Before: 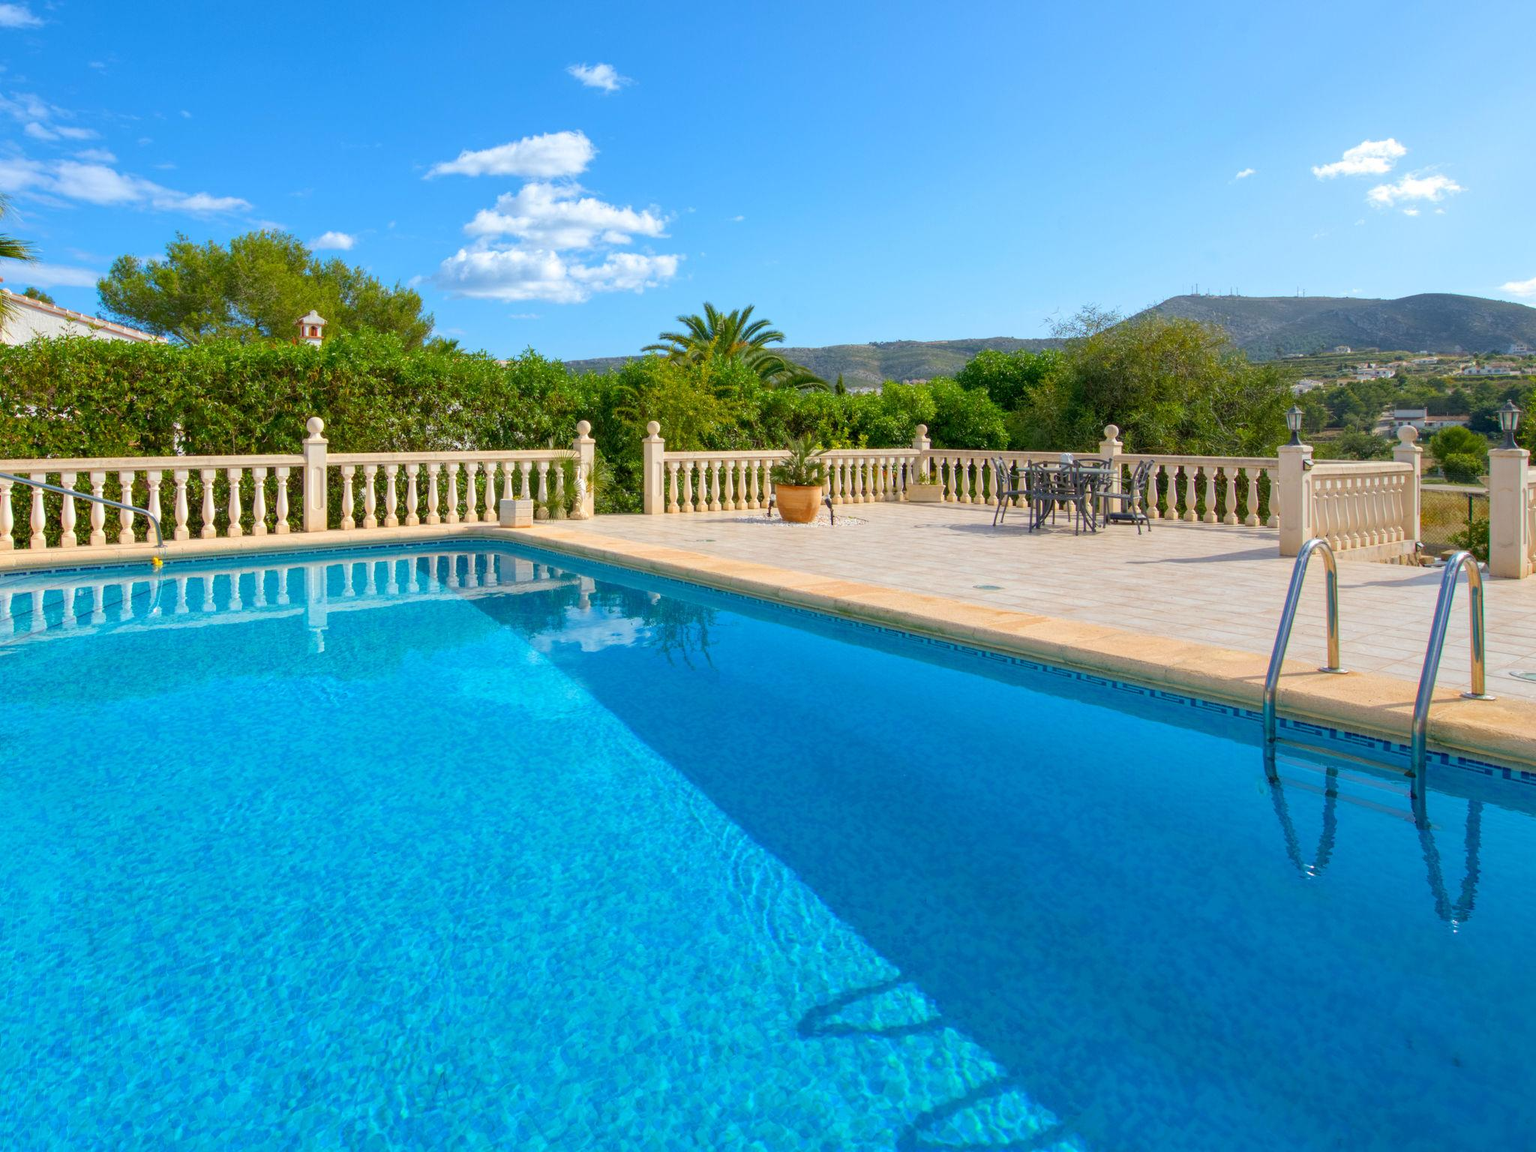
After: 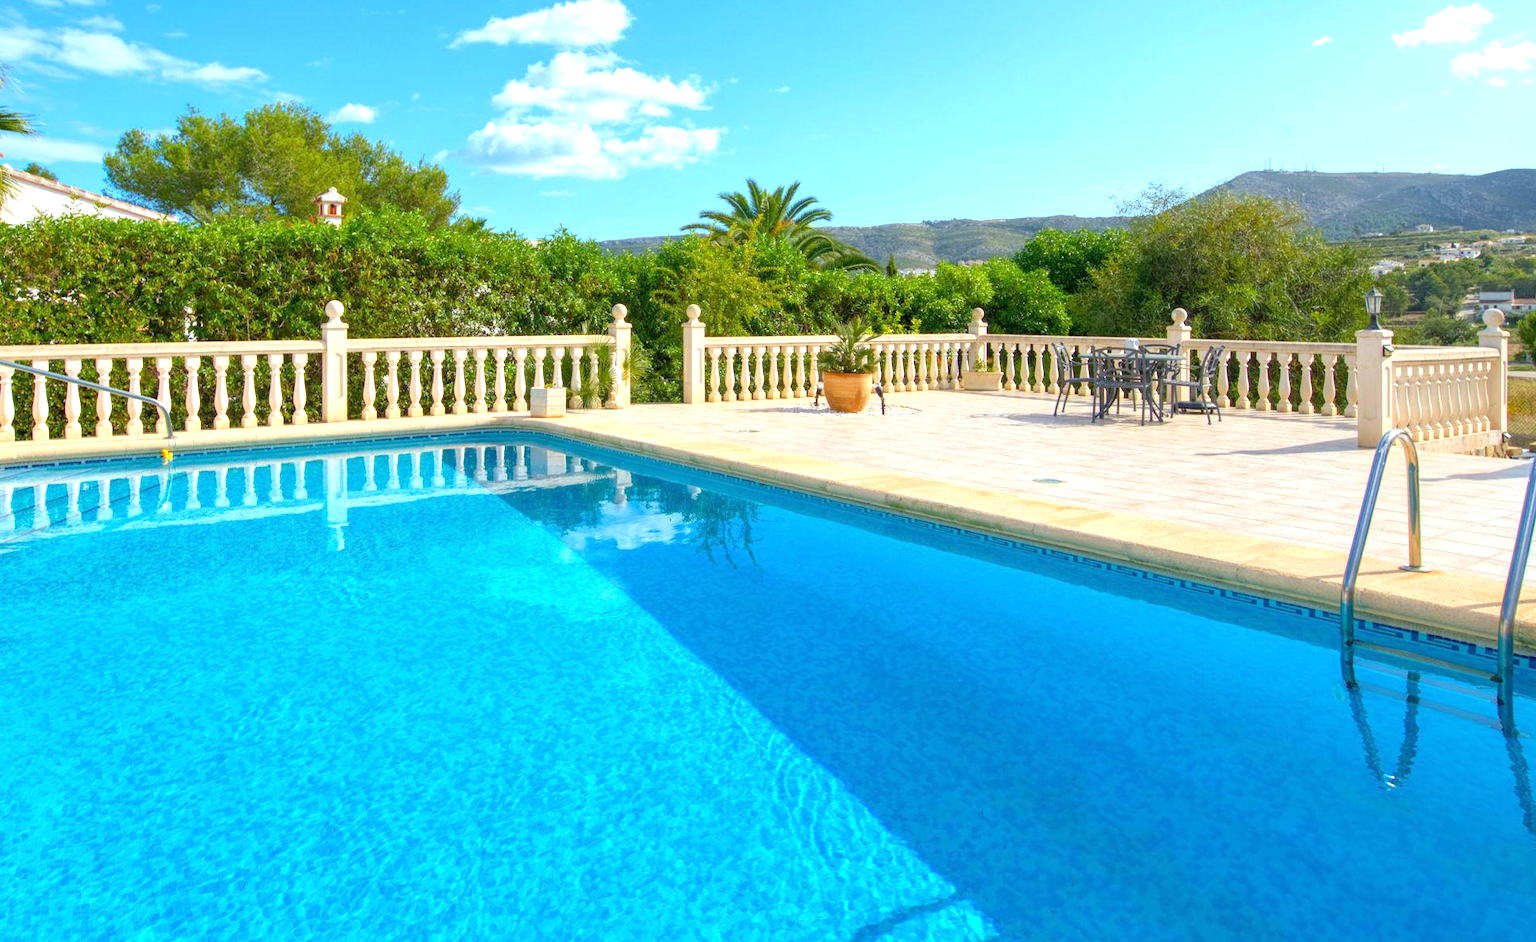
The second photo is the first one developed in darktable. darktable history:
crop and rotate: angle 0.03°, top 11.643%, right 5.651%, bottom 11.189%
white balance: red 0.978, blue 0.999
exposure: black level correction 0, exposure 0.7 EV, compensate exposure bias true, compensate highlight preservation false
